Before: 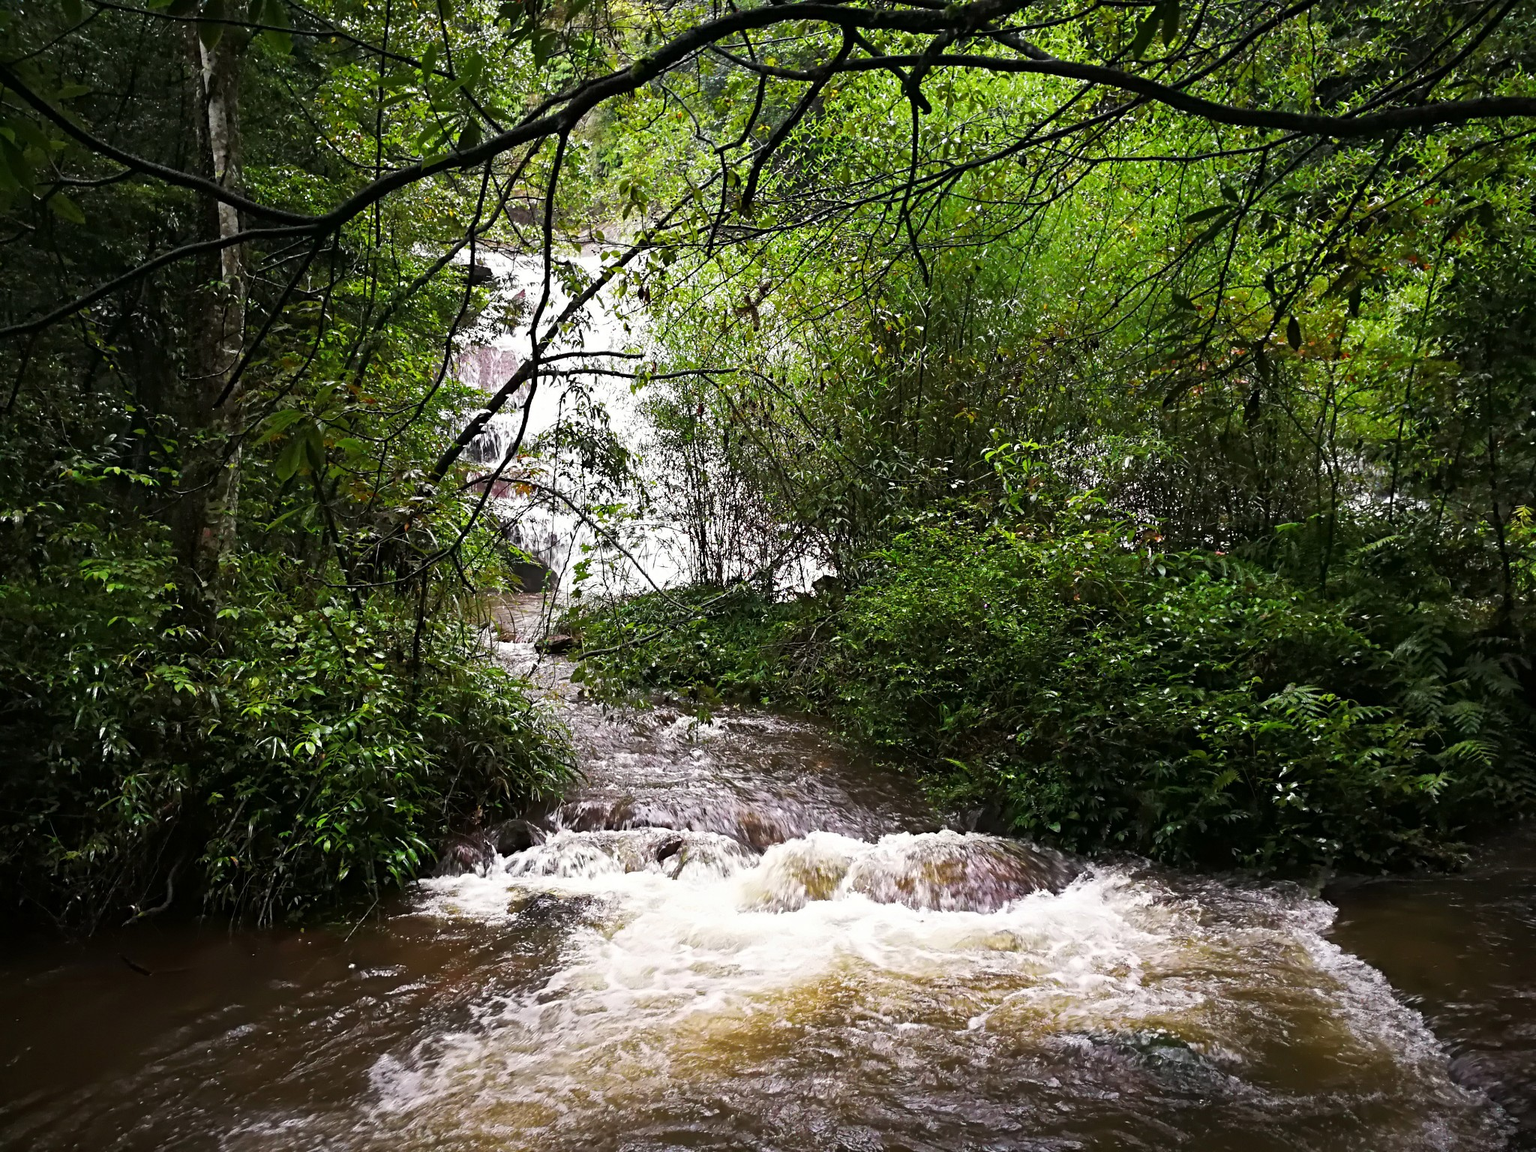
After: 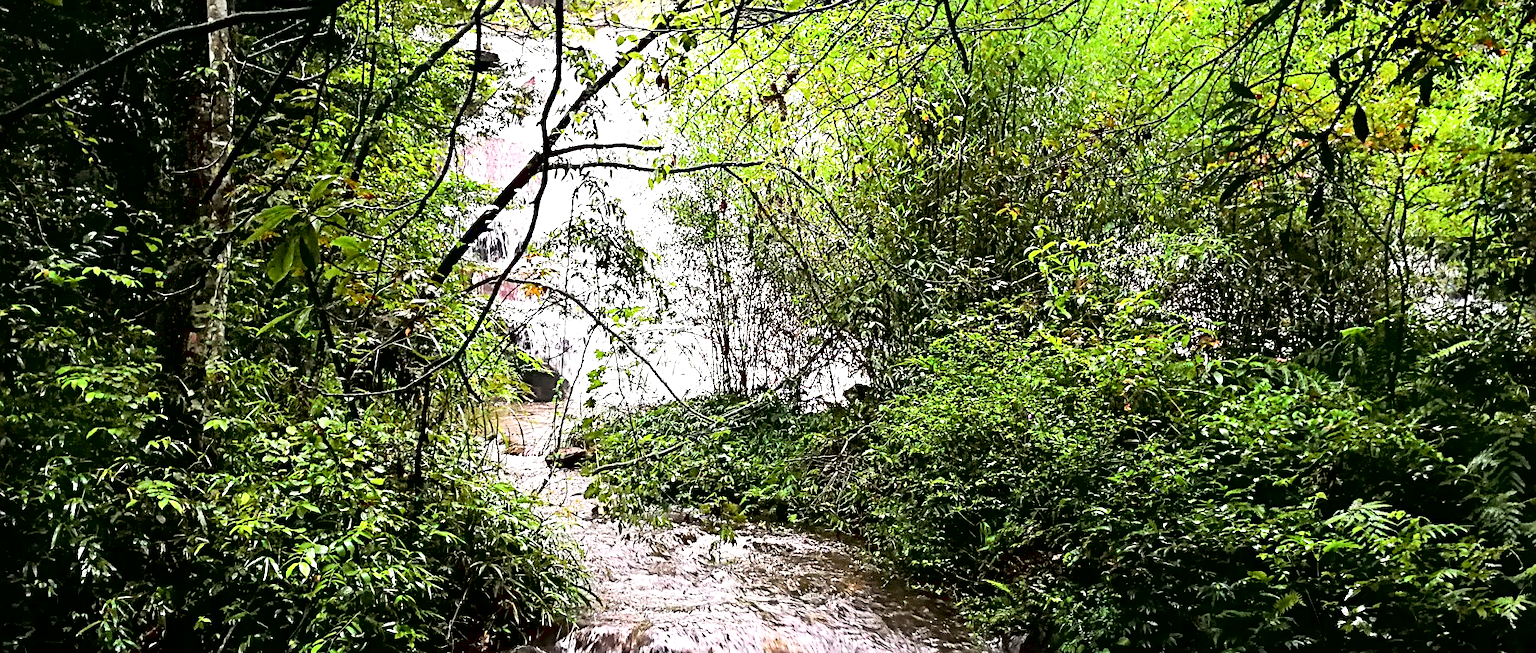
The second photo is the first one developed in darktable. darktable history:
crop: left 1.781%, top 18.953%, right 5.075%, bottom 28.219%
sharpen: on, module defaults
exposure: black level correction 0.008, exposure 0.98 EV, compensate exposure bias true, compensate highlight preservation false
tone curve: curves: ch0 [(0, 0) (0.003, 0.025) (0.011, 0.025) (0.025, 0.025) (0.044, 0.026) (0.069, 0.033) (0.1, 0.053) (0.136, 0.078) (0.177, 0.108) (0.224, 0.153) (0.277, 0.213) (0.335, 0.286) (0.399, 0.372) (0.468, 0.467) (0.543, 0.565) (0.623, 0.675) (0.709, 0.775) (0.801, 0.863) (0.898, 0.936) (1, 1)], color space Lab, linked channels, preserve colors none
contrast brightness saturation: contrast 0.137, brightness 0.23
